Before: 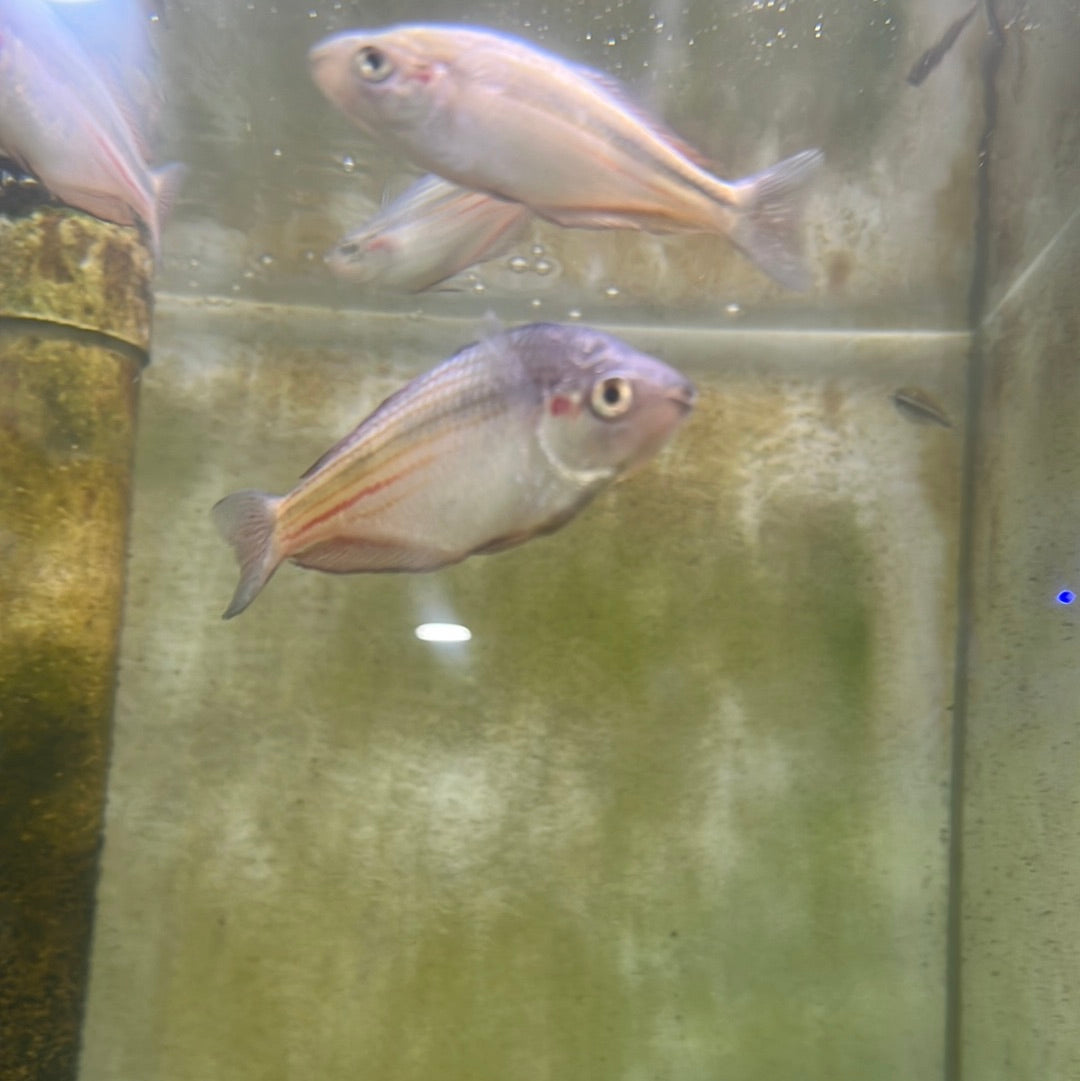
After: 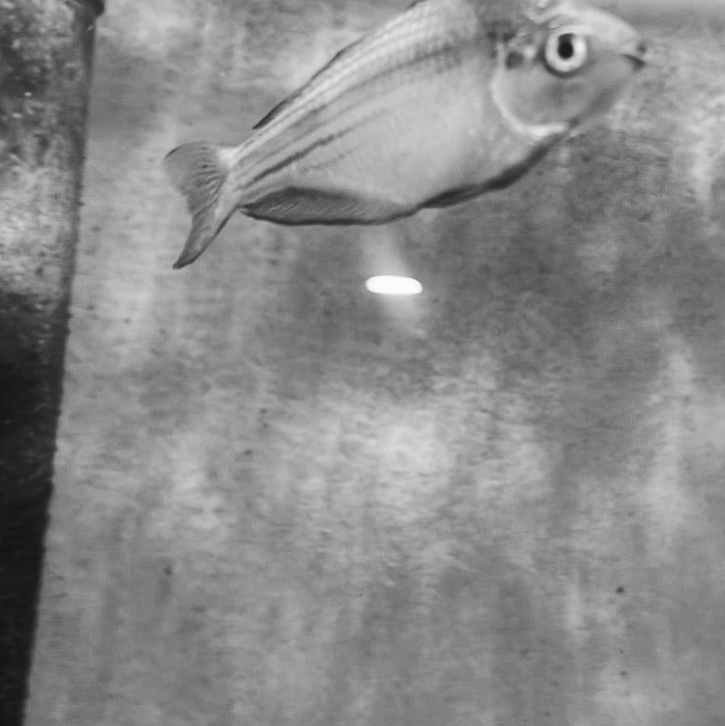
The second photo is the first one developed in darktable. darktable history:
tone curve: curves: ch0 [(0, 0) (0.239, 0.248) (0.508, 0.606) (0.828, 0.878) (1, 1)]; ch1 [(0, 0) (0.401, 0.42) (0.45, 0.464) (0.492, 0.498) (0.511, 0.507) (0.561, 0.549) (0.688, 0.726) (1, 1)]; ch2 [(0, 0) (0.411, 0.433) (0.5, 0.504) (0.545, 0.574) (1, 1)], color space Lab, independent channels, preserve colors none
contrast brightness saturation: contrast 0.22, brightness -0.19, saturation 0.24
crop and rotate: angle -0.82°, left 3.85%, top 31.828%, right 27.992%
monochrome: a 32, b 64, size 2.3
